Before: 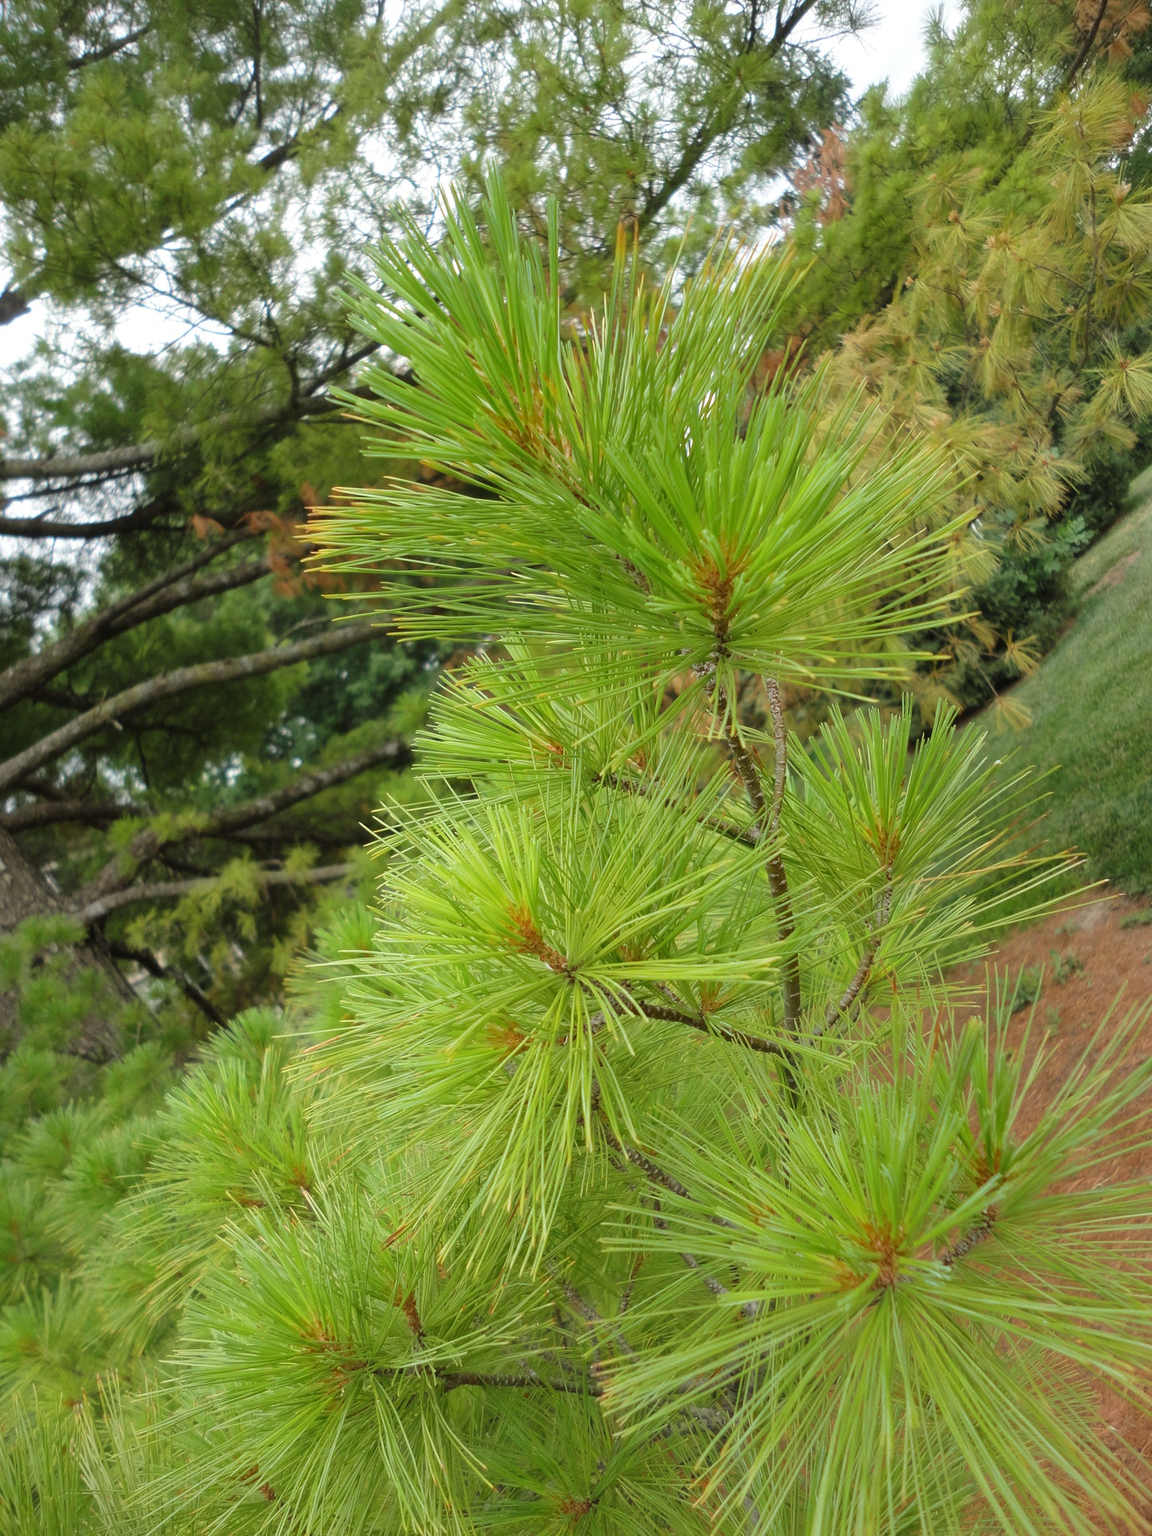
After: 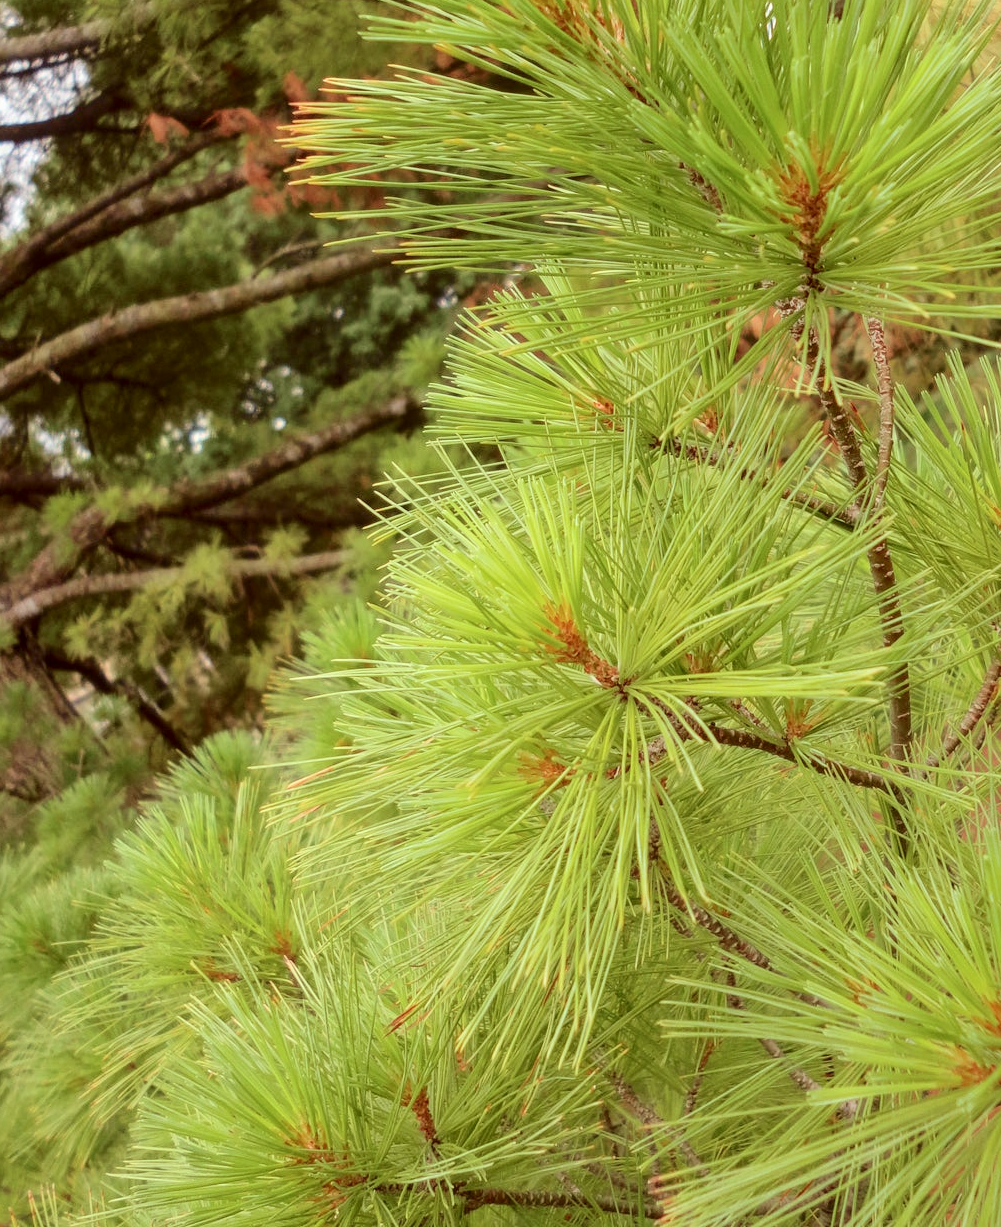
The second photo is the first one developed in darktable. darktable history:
tone curve: curves: ch0 [(0, 0.021) (0.049, 0.044) (0.152, 0.14) (0.328, 0.357) (0.473, 0.529) (0.641, 0.705) (0.868, 0.887) (1, 0.969)]; ch1 [(0, 0) (0.322, 0.328) (0.43, 0.425) (0.474, 0.466) (0.502, 0.503) (0.522, 0.526) (0.564, 0.591) (0.602, 0.632) (0.677, 0.701) (0.859, 0.885) (1, 1)]; ch2 [(0, 0) (0.33, 0.301) (0.447, 0.44) (0.502, 0.505) (0.535, 0.554) (0.565, 0.598) (0.618, 0.629) (1, 1)], color space Lab, independent channels, preserve colors none
tone equalizer: on, module defaults
rgb levels: mode RGB, independent channels, levels [[0, 0.474, 1], [0, 0.5, 1], [0, 0.5, 1]]
crop: left 6.488%, top 27.668%, right 24.183%, bottom 8.656%
local contrast: on, module defaults
